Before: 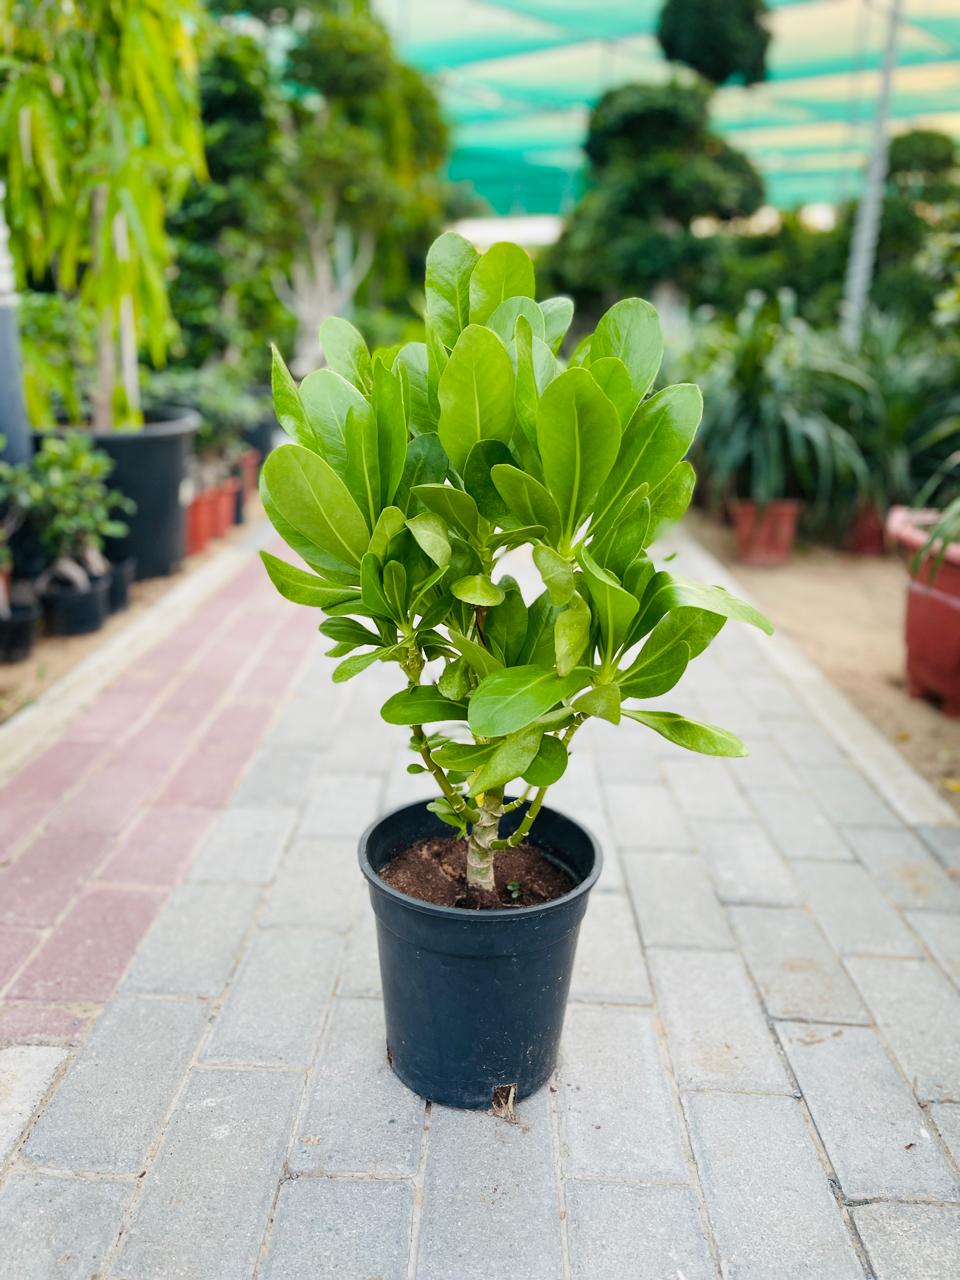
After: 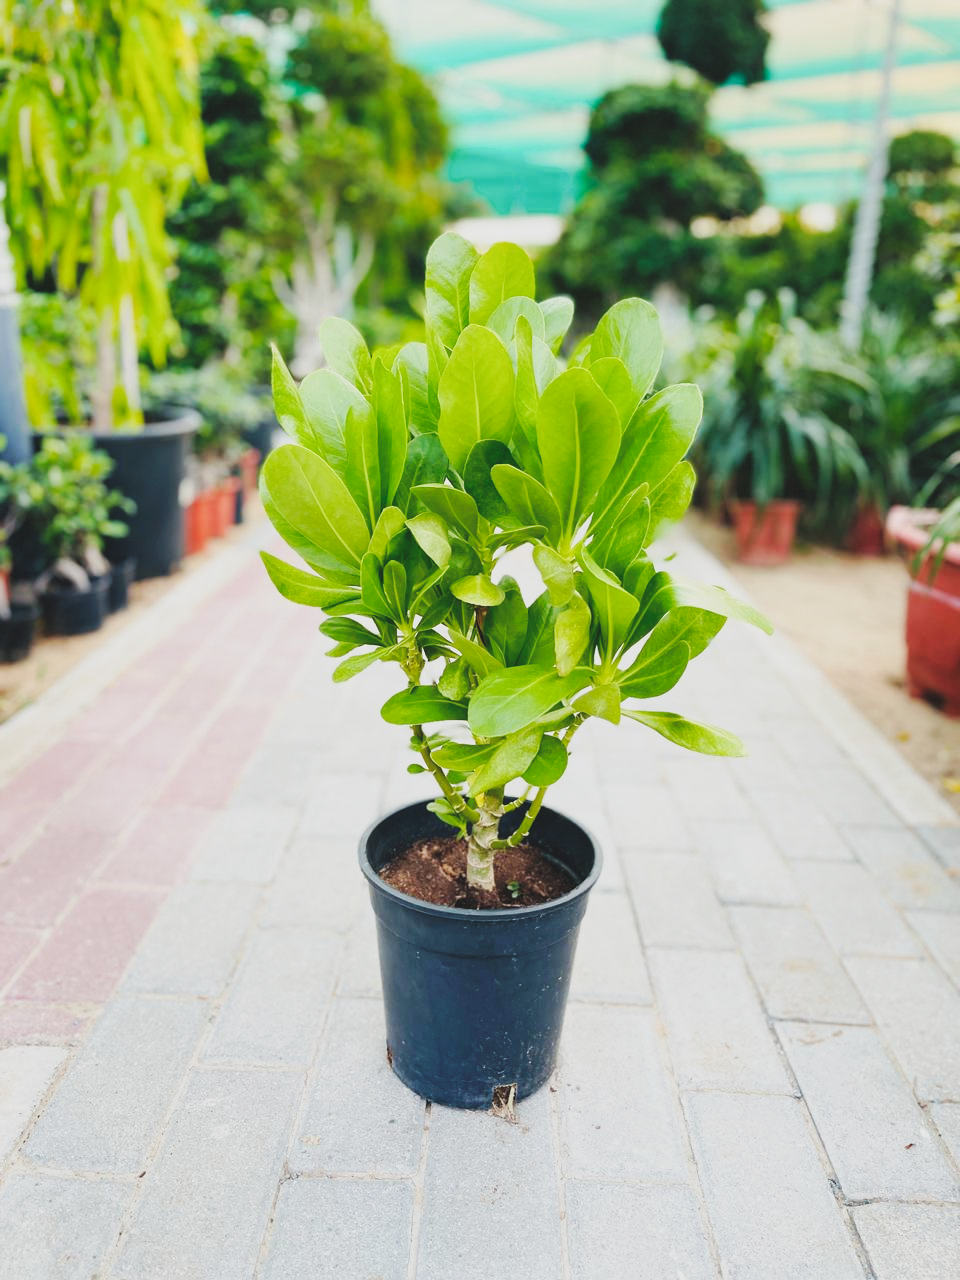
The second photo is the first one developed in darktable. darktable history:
contrast brightness saturation: contrast -0.15, brightness 0.05, saturation -0.12
base curve: curves: ch0 [(0, 0) (0.032, 0.025) (0.121, 0.166) (0.206, 0.329) (0.605, 0.79) (1, 1)], preserve colors none
